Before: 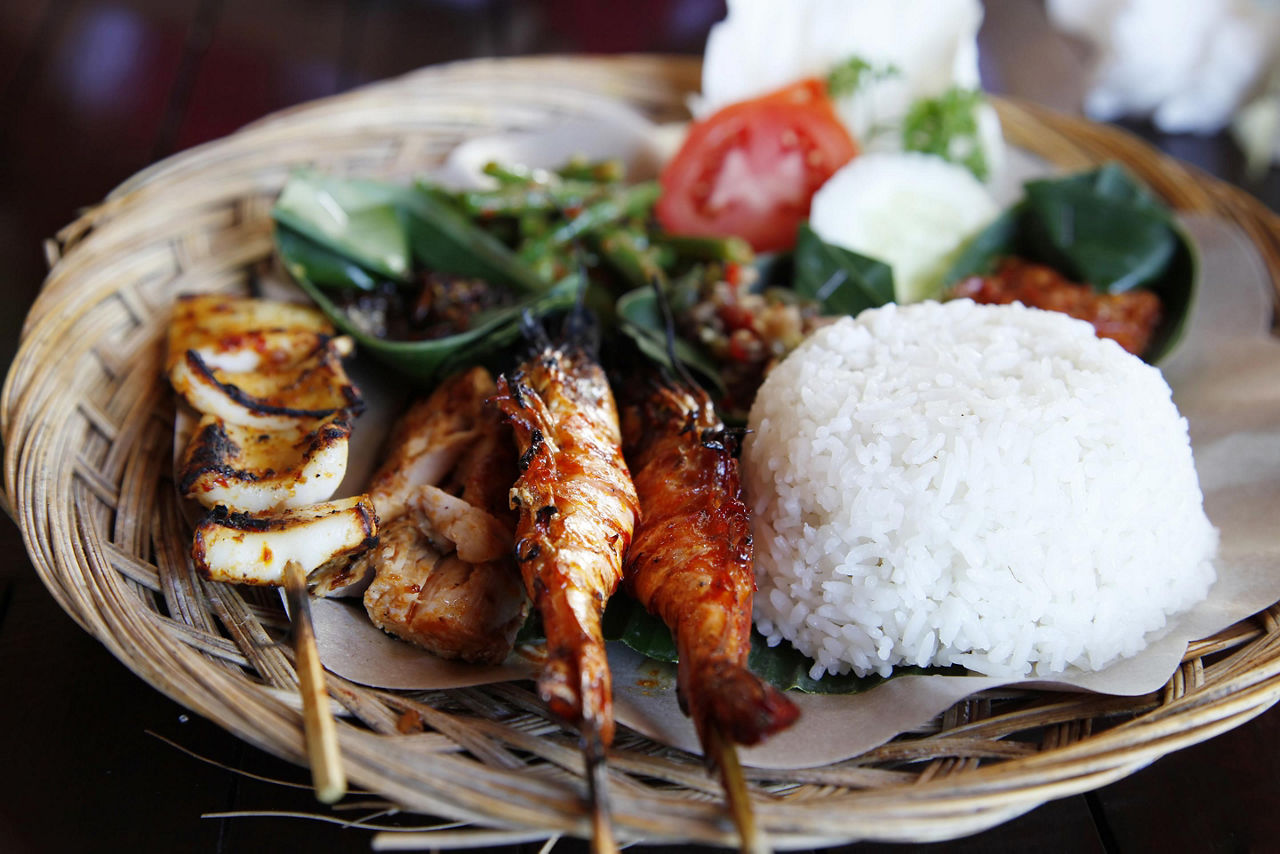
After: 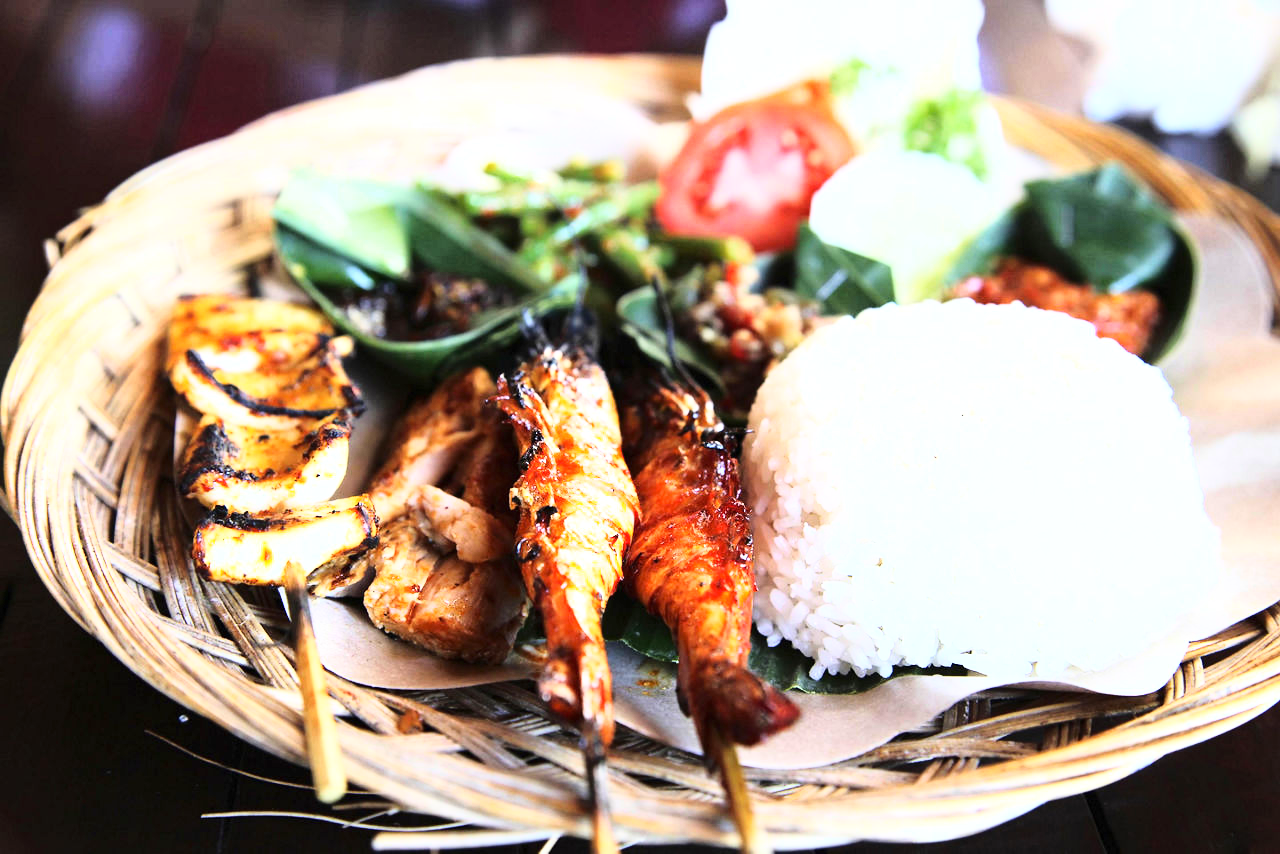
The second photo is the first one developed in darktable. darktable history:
base curve: curves: ch0 [(0, 0) (0.026, 0.03) (0.109, 0.232) (0.351, 0.748) (0.669, 0.968) (1, 1)]
exposure: black level correction 0, exposure 0.693 EV, compensate highlight preservation false
